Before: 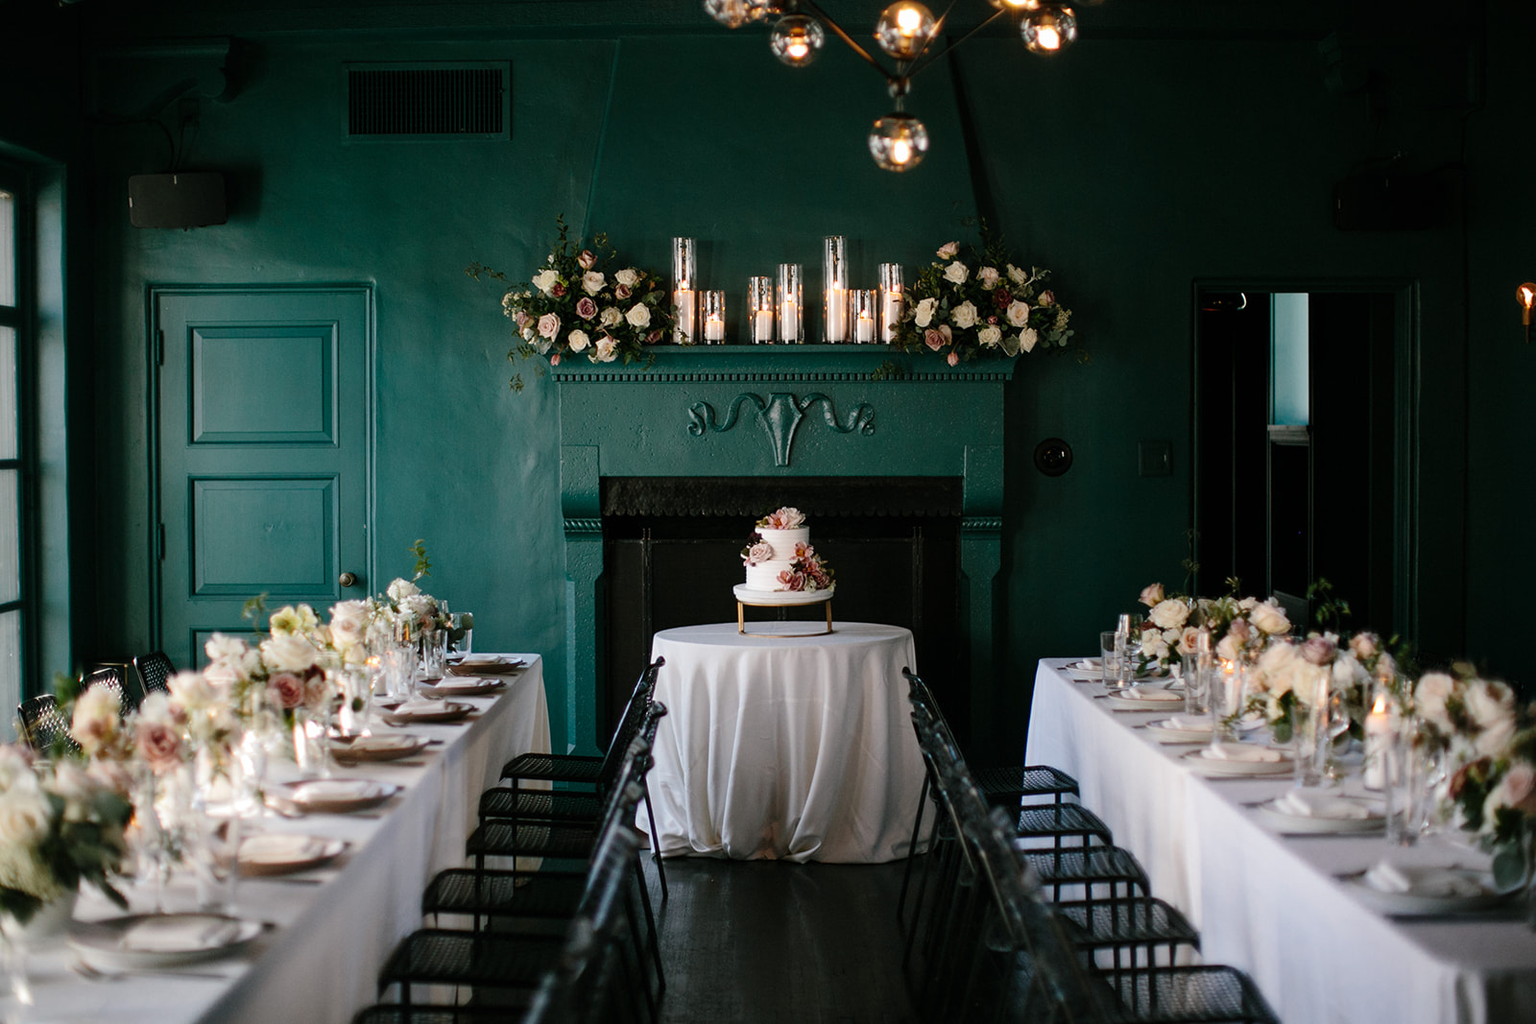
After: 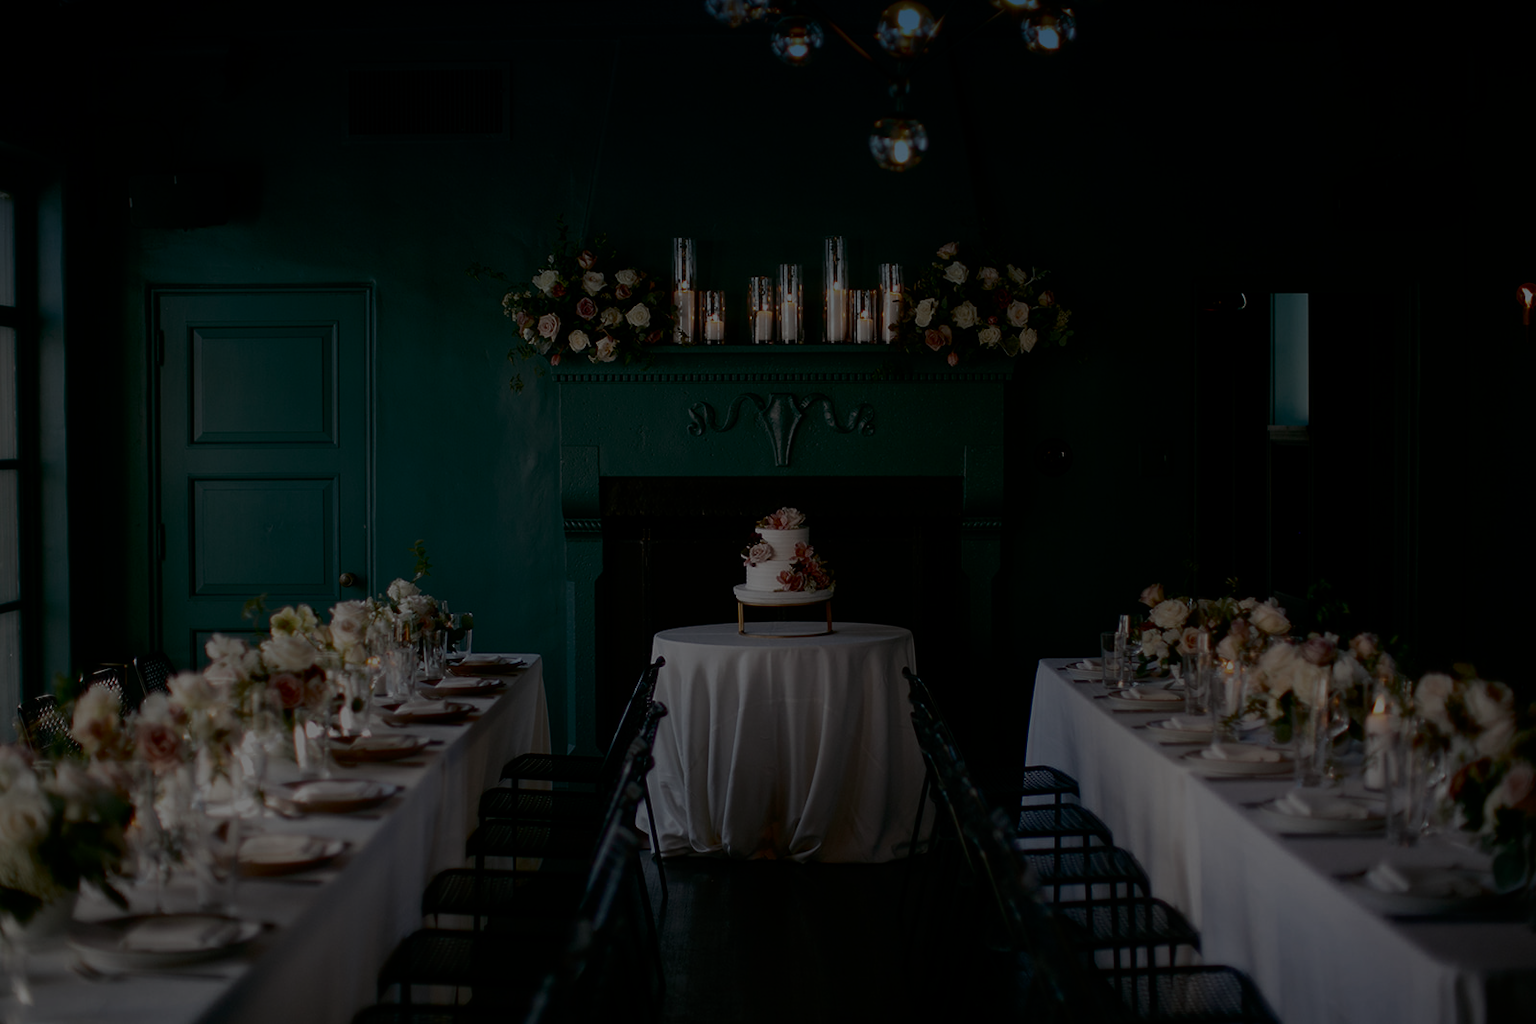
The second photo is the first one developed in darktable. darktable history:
graduated density: density 2.02 EV, hardness 44%, rotation 0.374°, offset 8.21, hue 208.8°, saturation 97%
contrast brightness saturation: contrast 0.28
exposure: exposure -2.446 EV, compensate highlight preservation false
